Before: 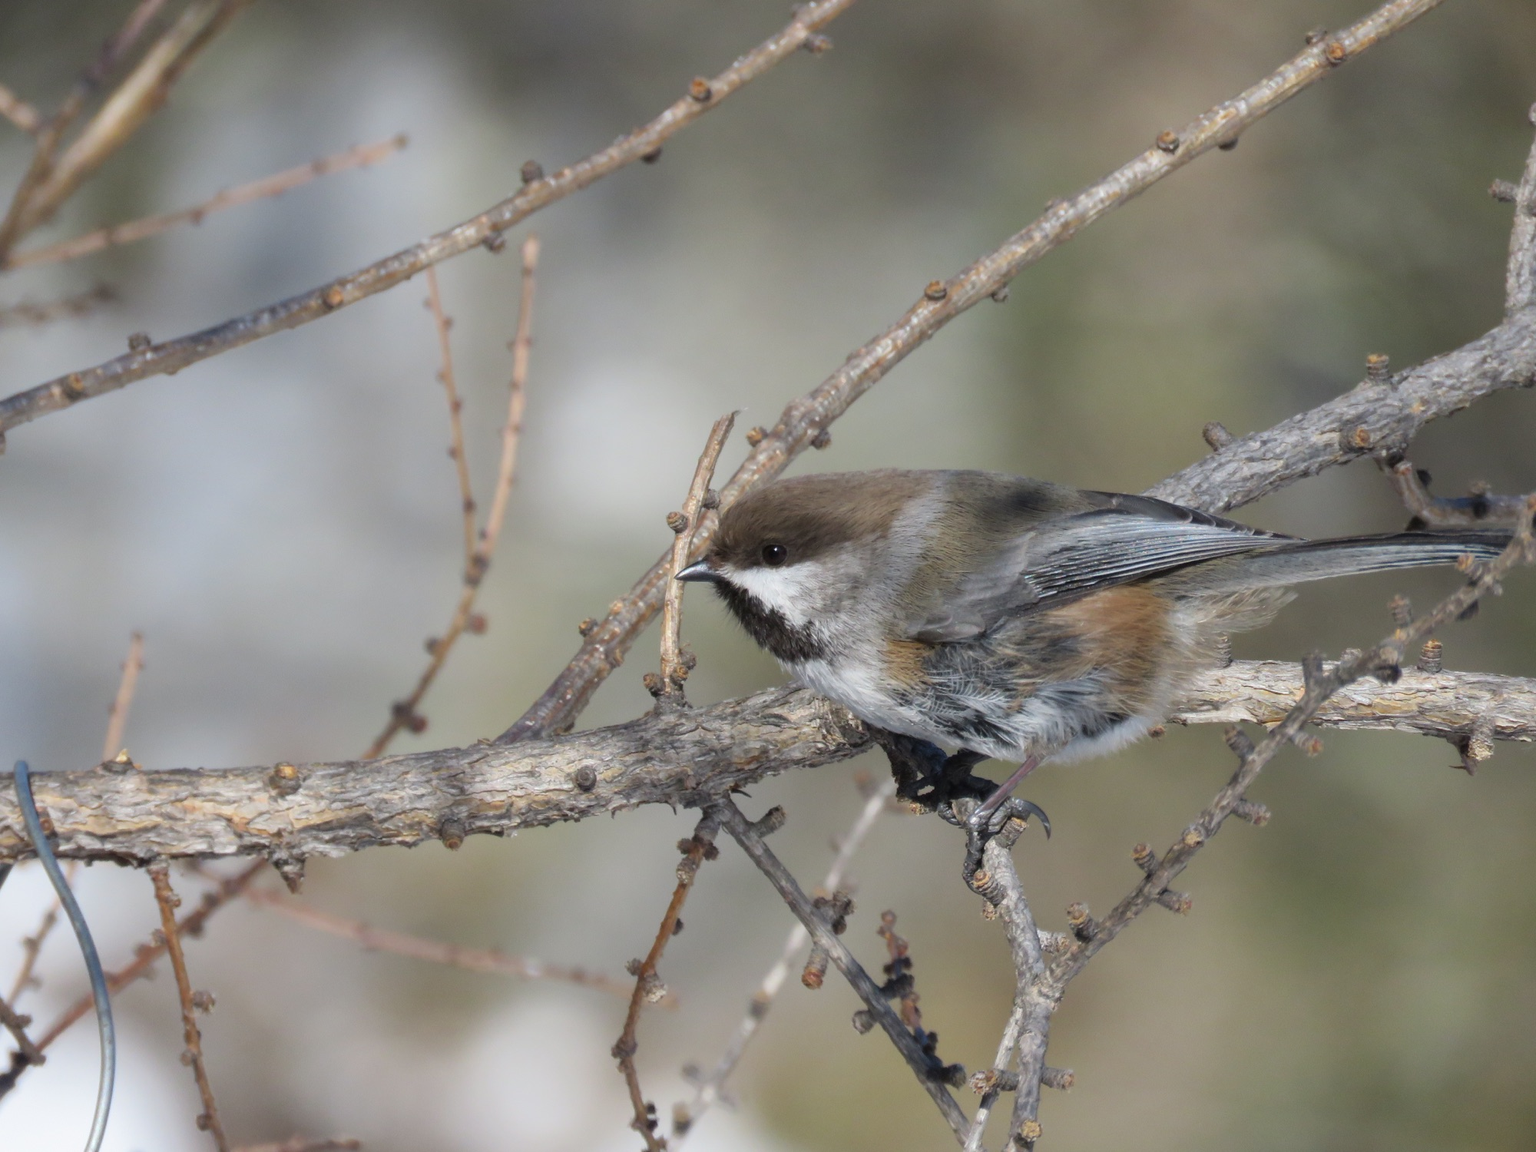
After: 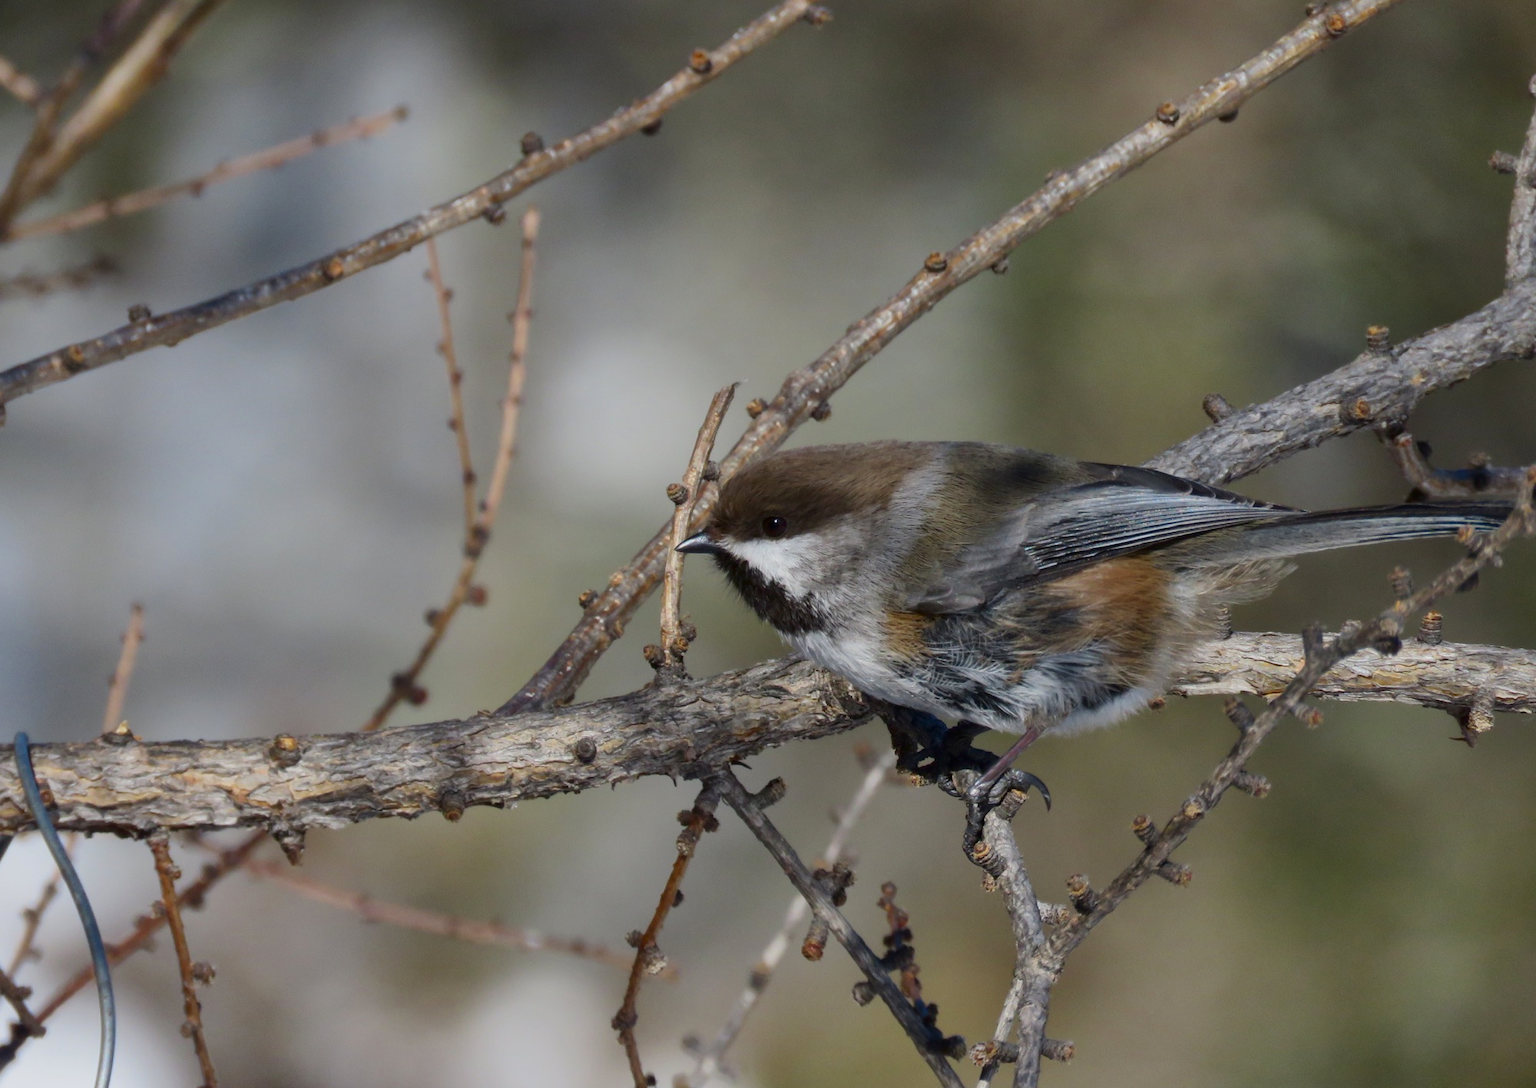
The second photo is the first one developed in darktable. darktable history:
crop and rotate: top 2.479%, bottom 3.018%
contrast brightness saturation: contrast 0.21, brightness -0.11, saturation 0.21
tone equalizer: -8 EV 0.25 EV, -7 EV 0.417 EV, -6 EV 0.417 EV, -5 EV 0.25 EV, -3 EV -0.25 EV, -2 EV -0.417 EV, -1 EV -0.417 EV, +0 EV -0.25 EV, edges refinement/feathering 500, mask exposure compensation -1.57 EV, preserve details guided filter
